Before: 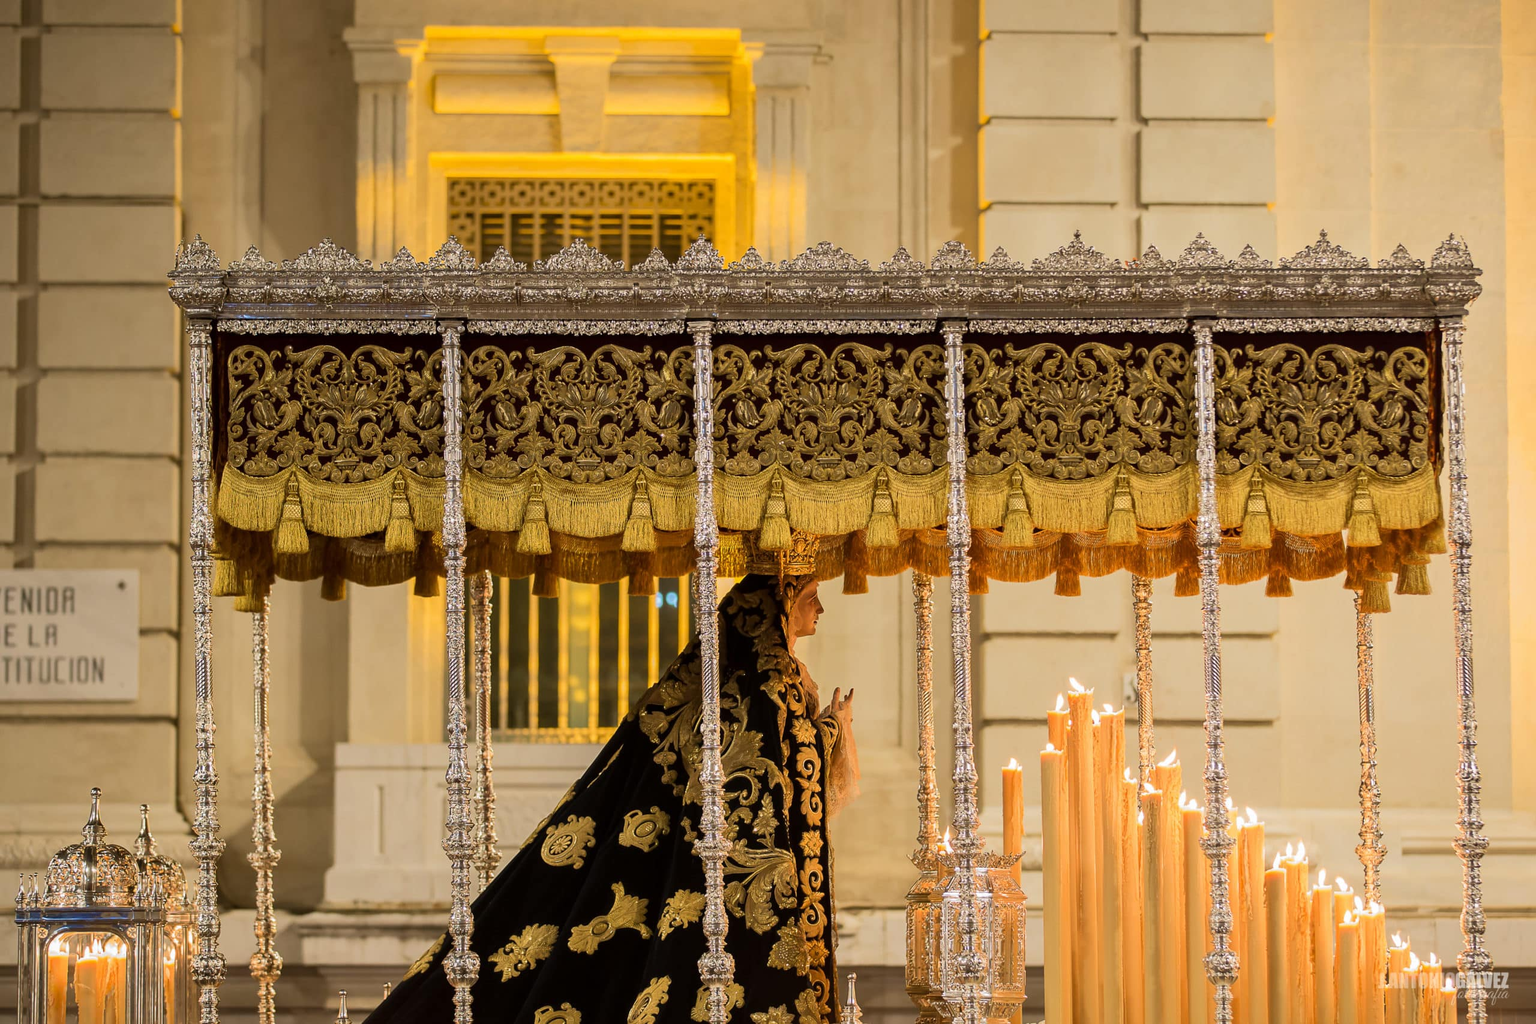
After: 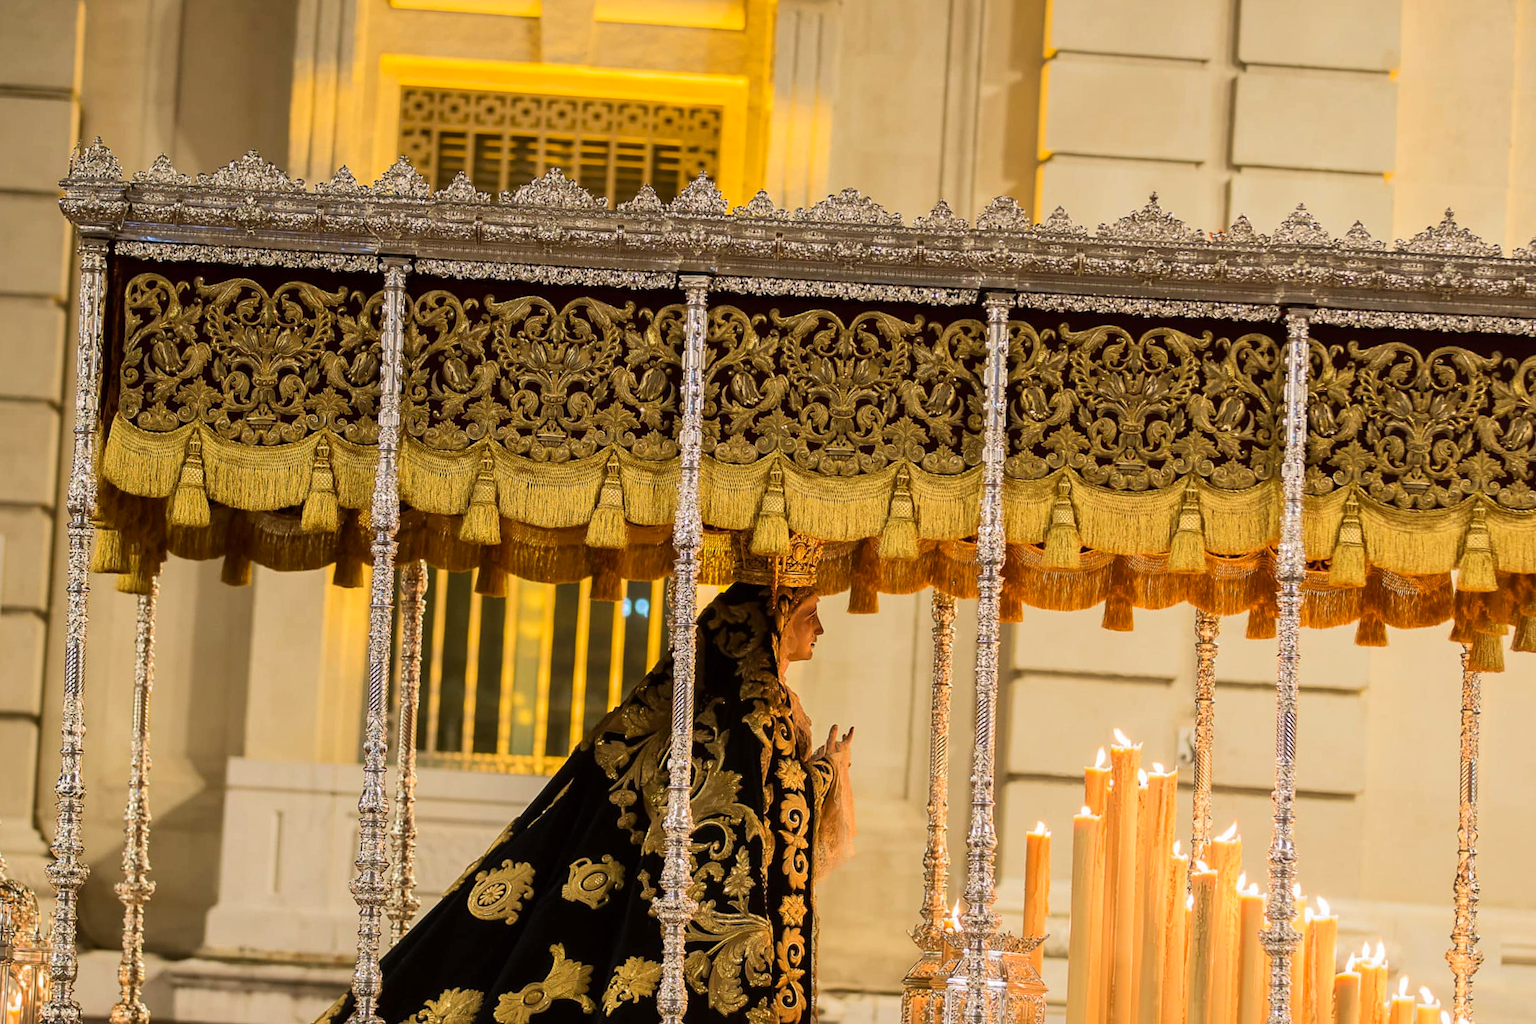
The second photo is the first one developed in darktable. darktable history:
contrast brightness saturation: contrast 0.1, brightness 0.03, saturation 0.09
crop and rotate: angle -3.27°, left 5.211%, top 5.211%, right 4.607%, bottom 4.607%
